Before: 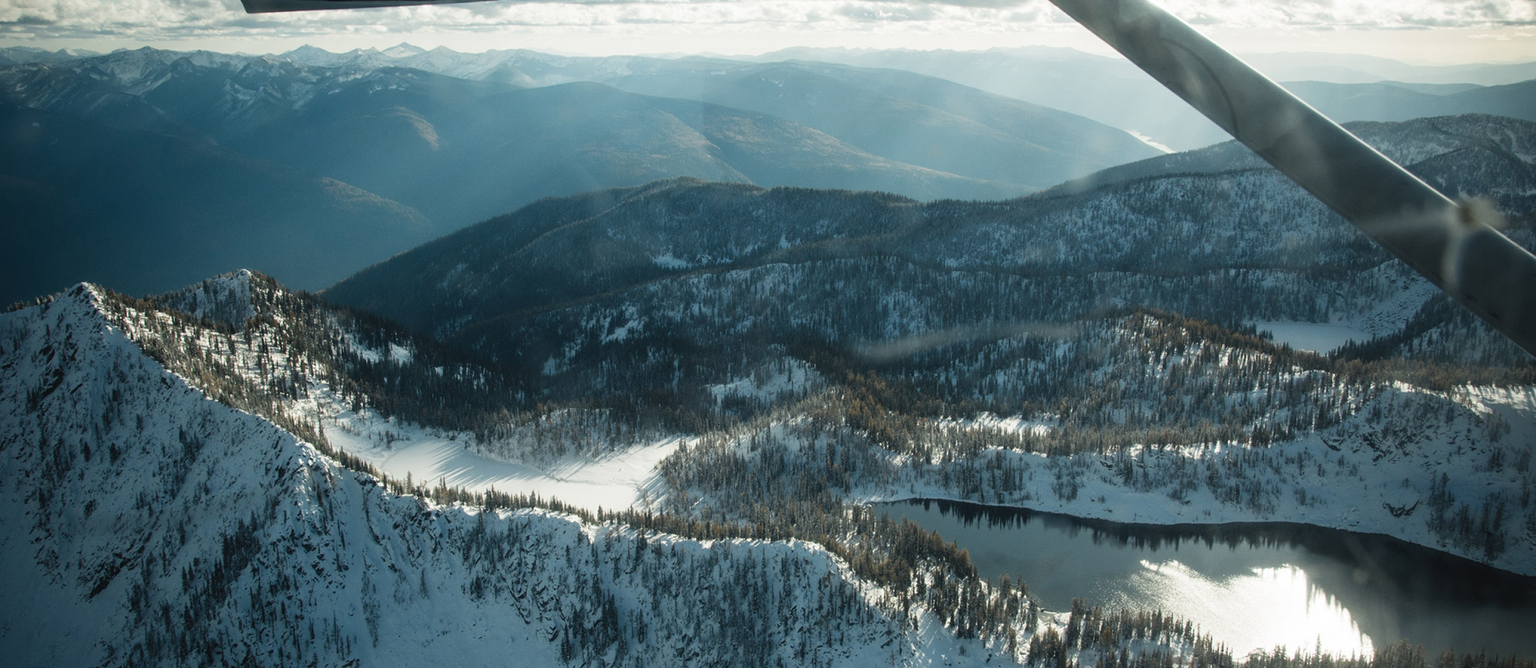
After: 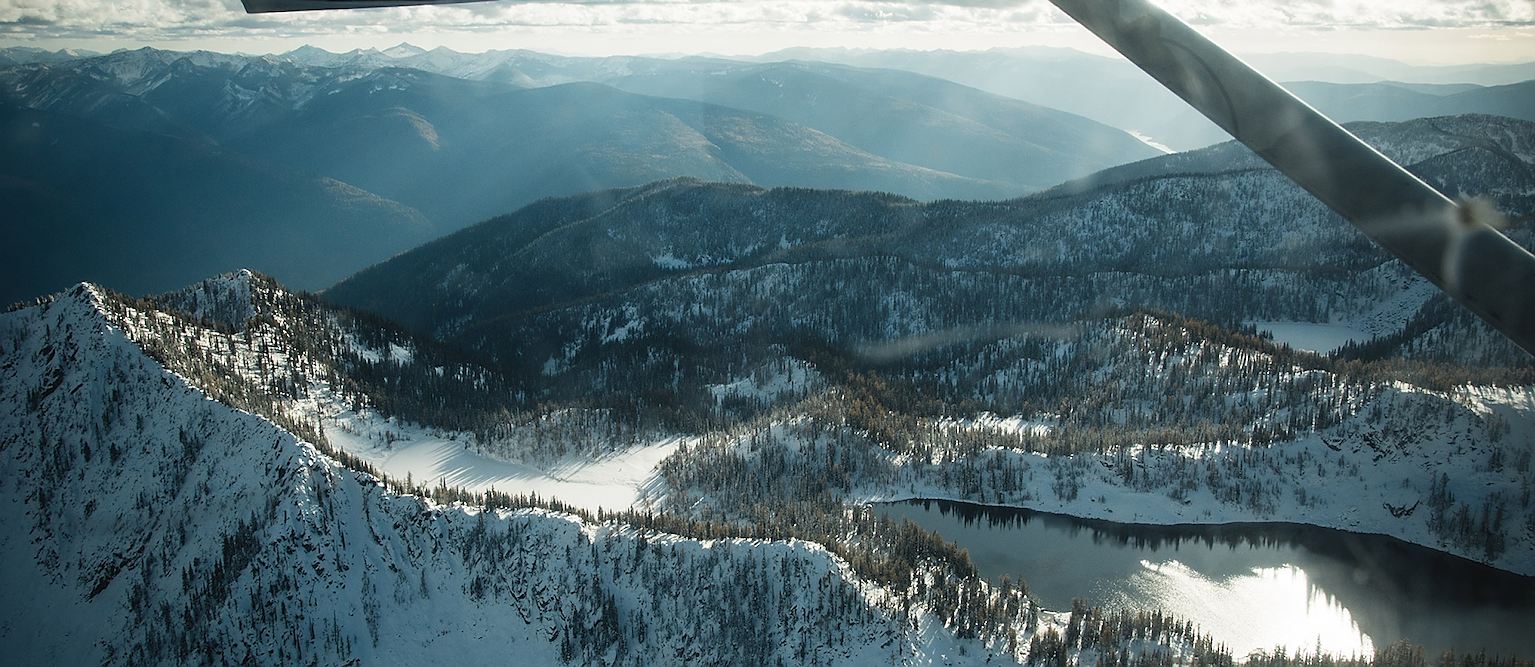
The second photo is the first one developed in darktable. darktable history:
sharpen: radius 1.422, amount 1.244, threshold 0.744
